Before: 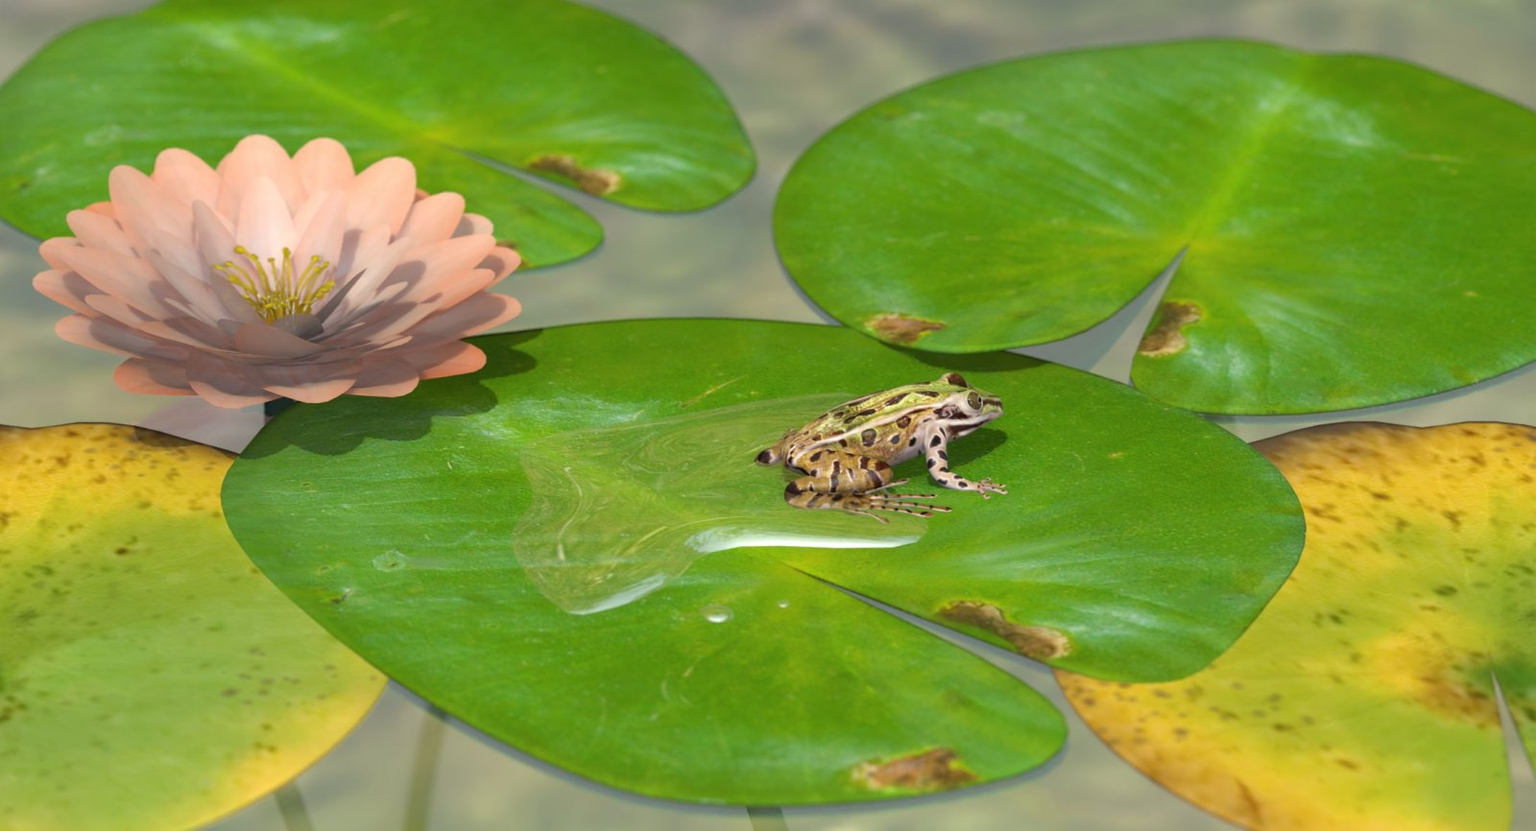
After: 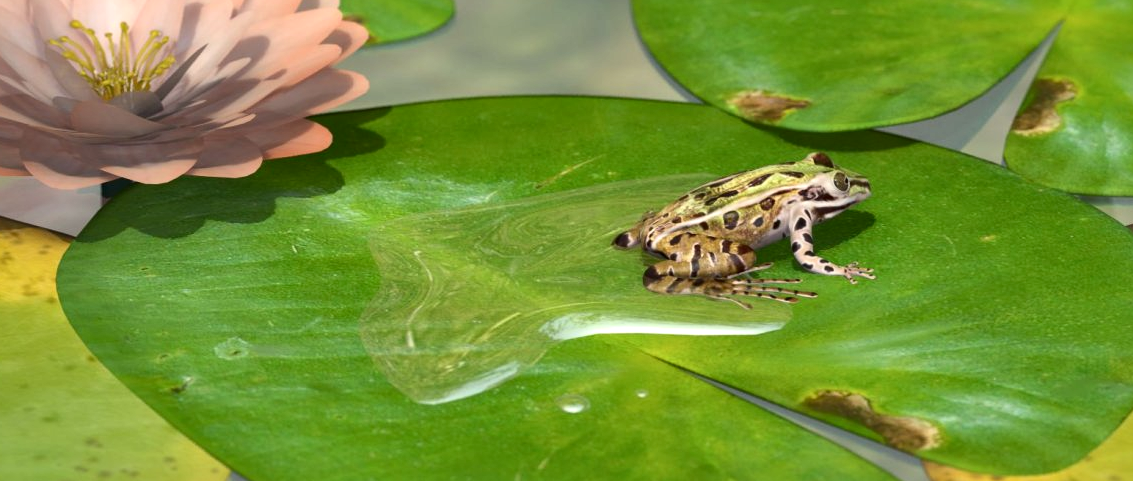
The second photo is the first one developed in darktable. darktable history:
crop: left 10.928%, top 27.347%, right 18.251%, bottom 17.1%
local contrast: mode bilateral grid, contrast 21, coarseness 50, detail 158%, midtone range 0.2
